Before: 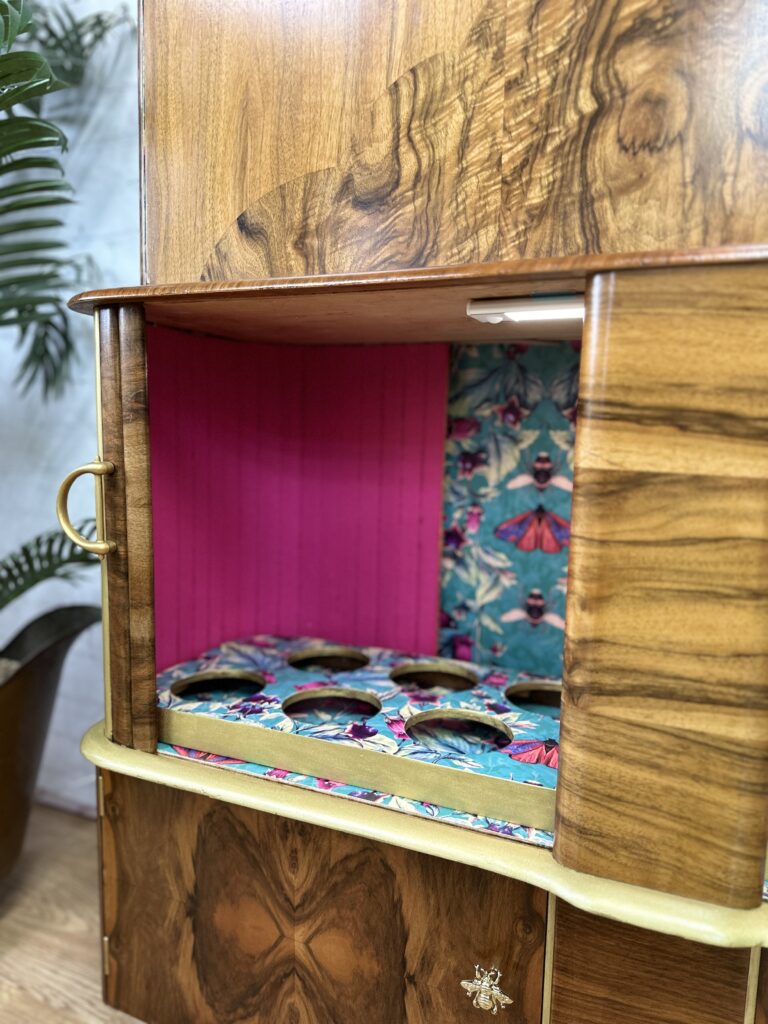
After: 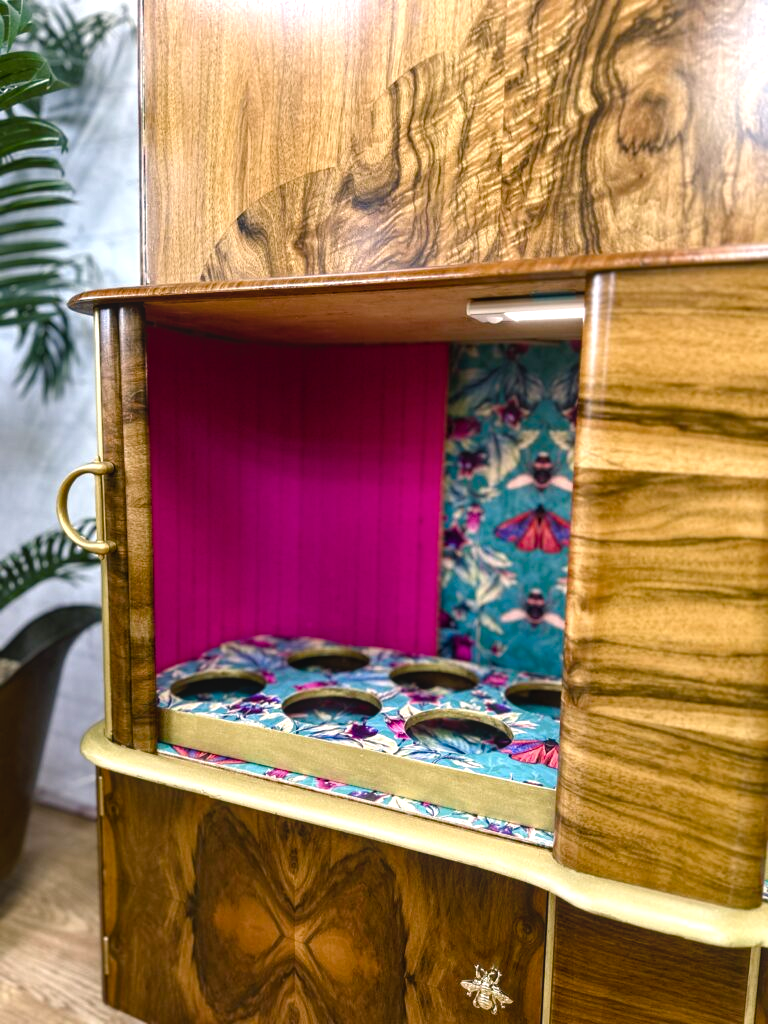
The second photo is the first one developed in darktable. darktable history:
local contrast: detail 110%
color balance rgb: shadows lift › chroma 1%, shadows lift › hue 217.2°, power › hue 310.8°, highlights gain › chroma 2%, highlights gain › hue 44.4°, global offset › luminance 0.25%, global offset › hue 171.6°, perceptual saturation grading › global saturation 14.09%, perceptual saturation grading › highlights -30%, perceptual saturation grading › shadows 50.67%, global vibrance 25%, contrast 20%
